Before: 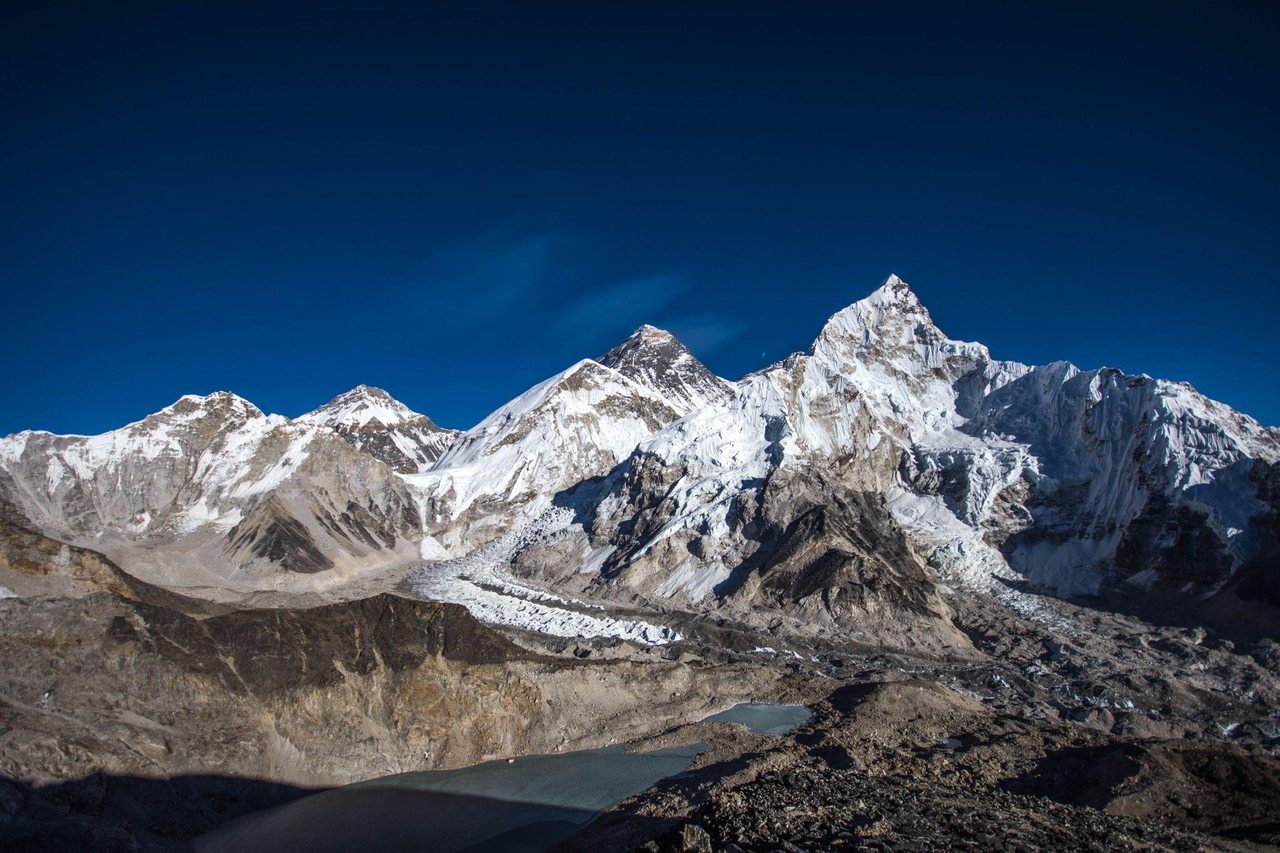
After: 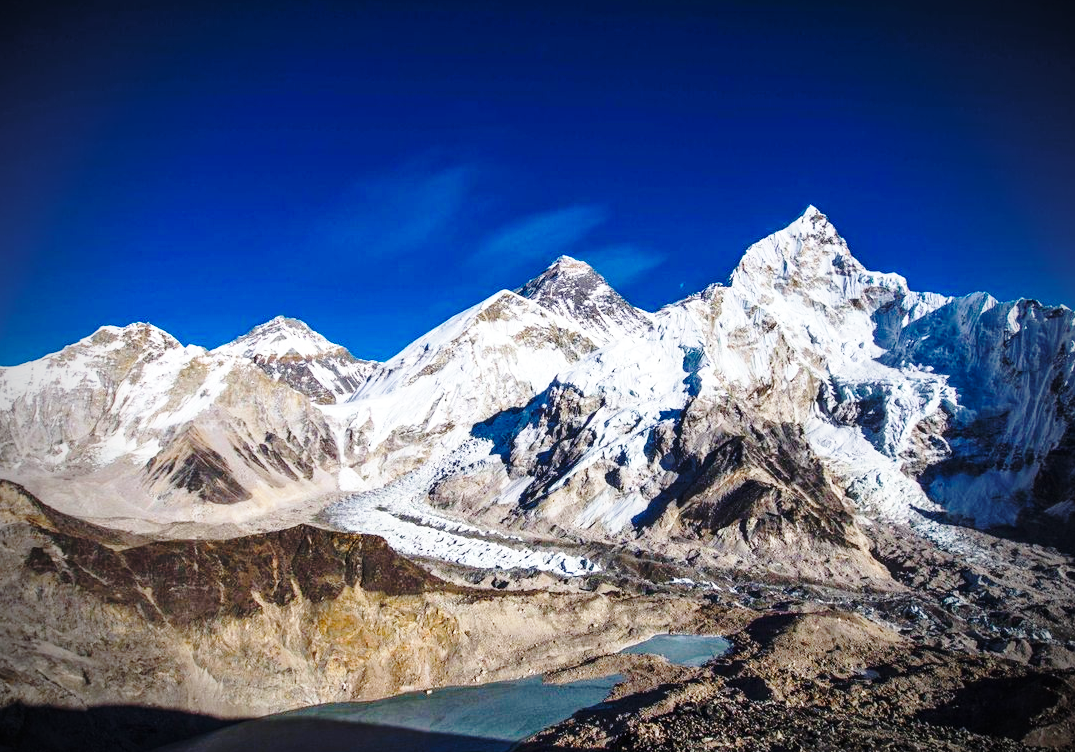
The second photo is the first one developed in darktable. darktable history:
color balance rgb: perceptual saturation grading › global saturation 30%, global vibrance 20%
base curve: curves: ch0 [(0, 0) (0.032, 0.037) (0.105, 0.228) (0.435, 0.76) (0.856, 0.983) (1, 1)], preserve colors none
vignetting: fall-off start 75%, brightness -0.692, width/height ratio 1.084
crop: left 6.446%, top 8.188%, right 9.538%, bottom 3.548%
